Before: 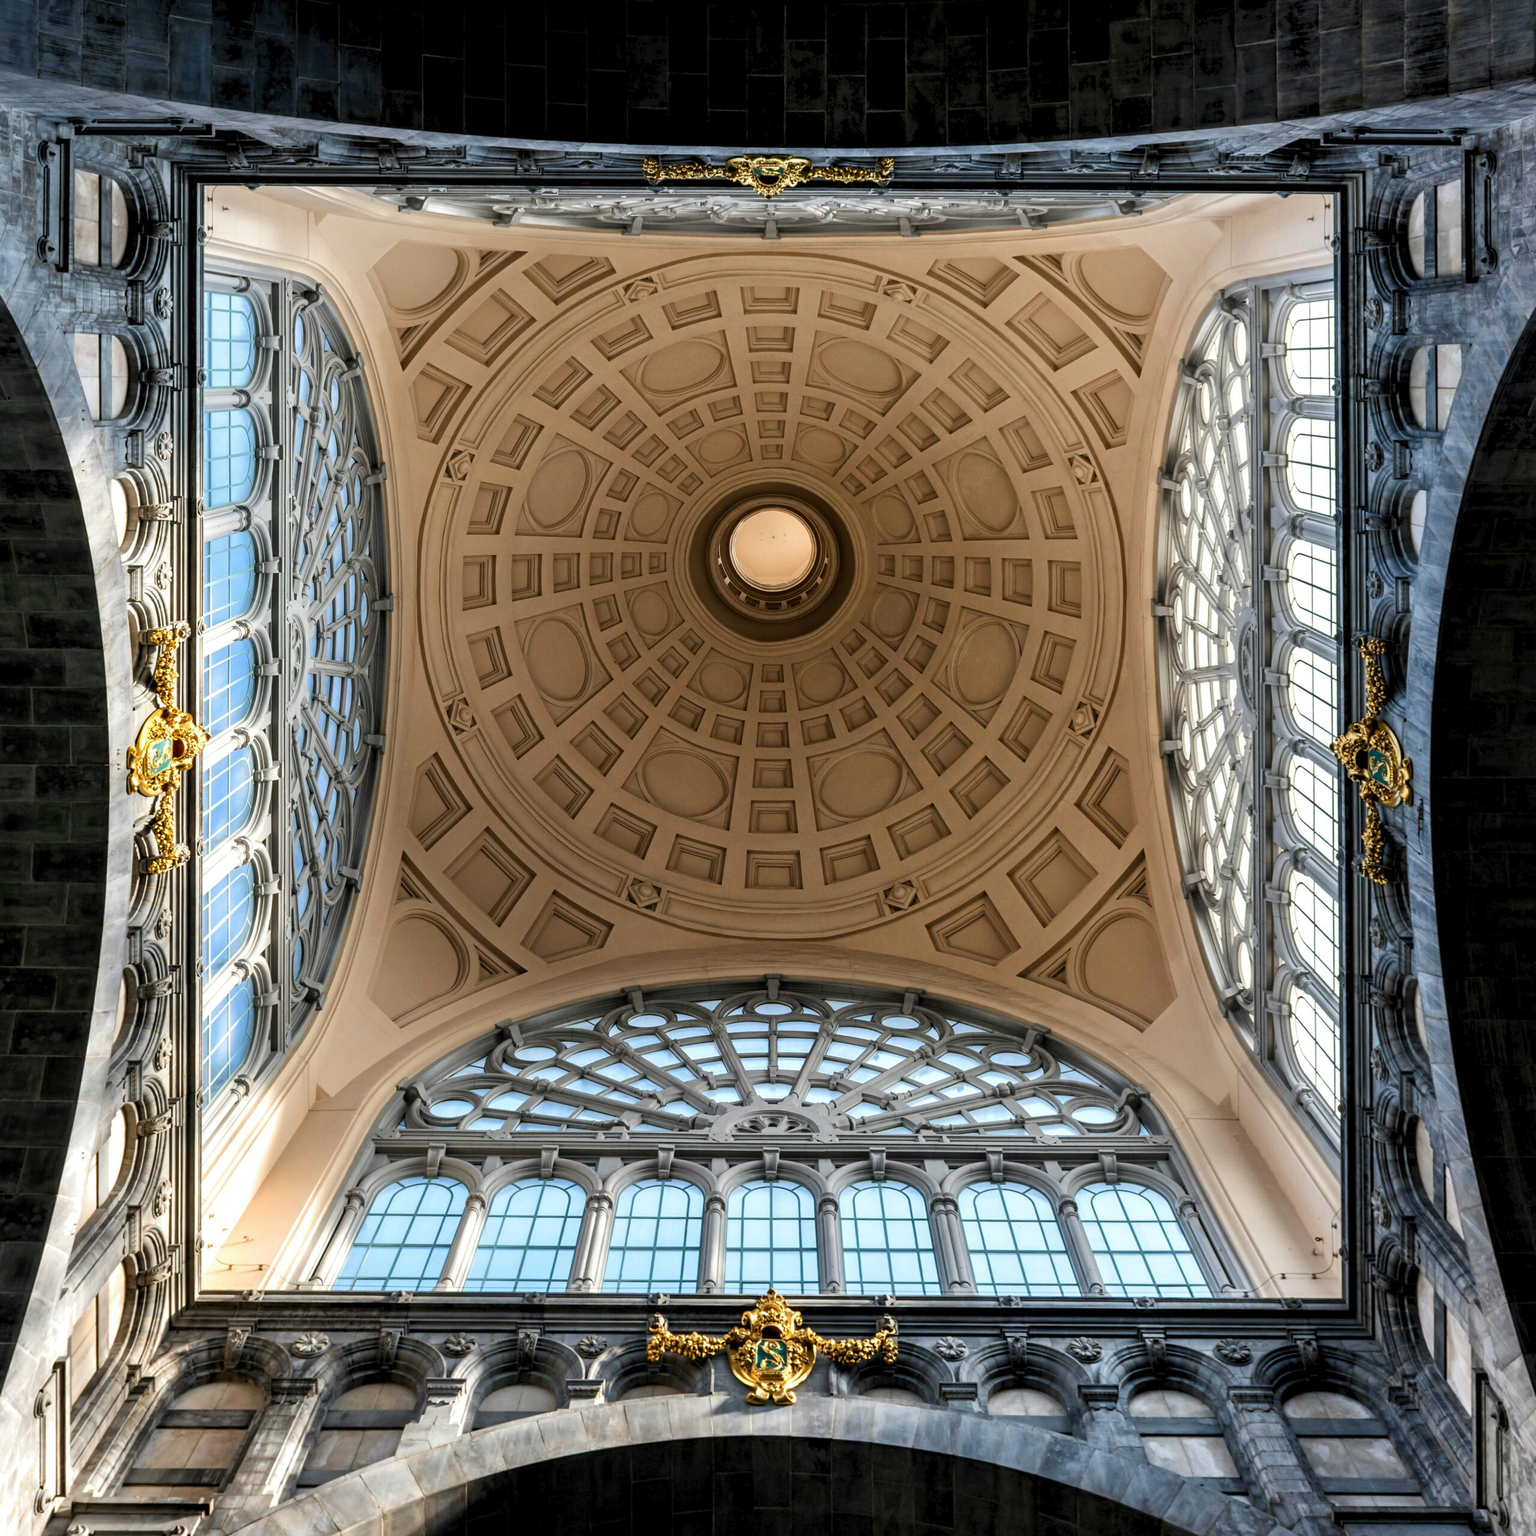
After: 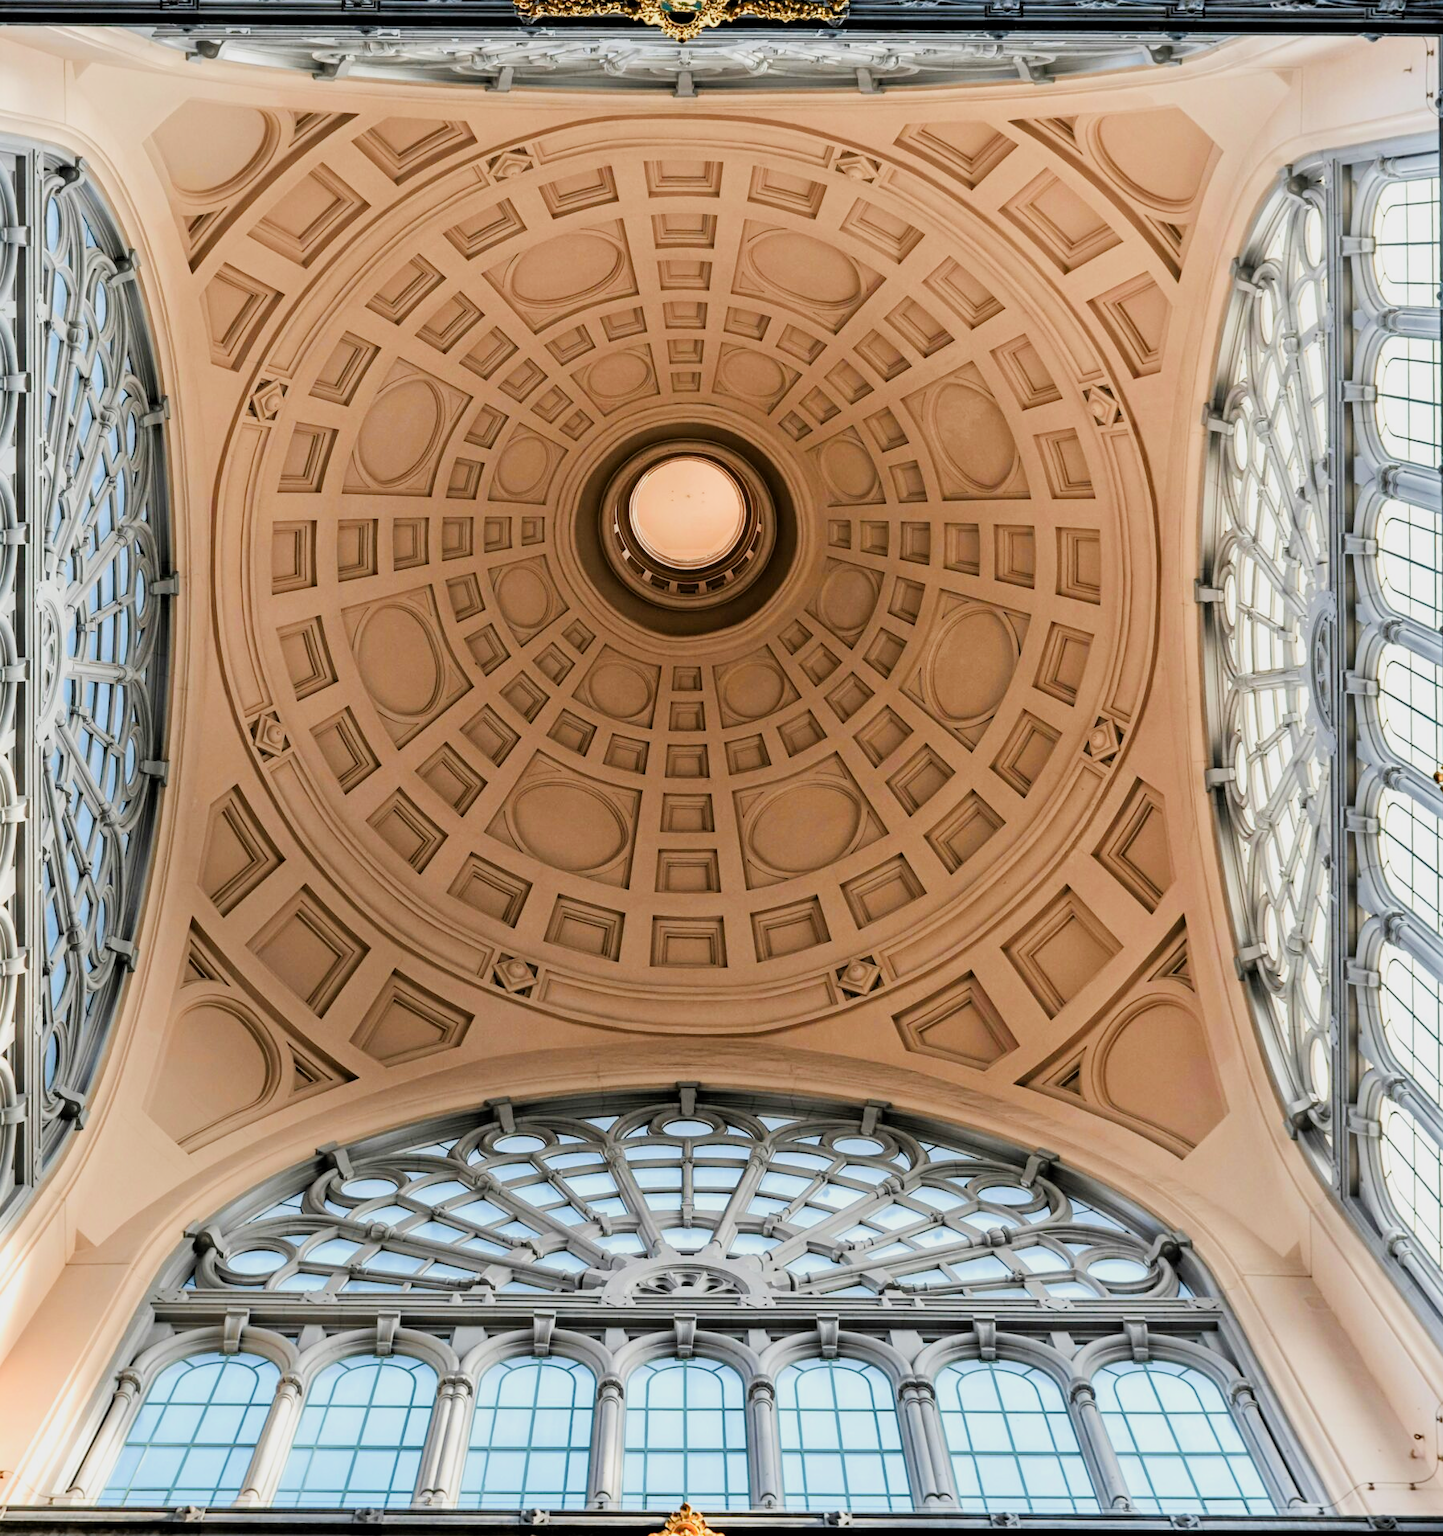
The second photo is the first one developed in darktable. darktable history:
filmic rgb: black relative exposure -7.65 EV, white relative exposure 4.56 EV, hardness 3.61
crop and rotate: left 16.927%, top 10.892%, right 12.893%, bottom 14.449%
exposure: exposure 0.77 EV, compensate exposure bias true, compensate highlight preservation false
color zones: curves: ch1 [(0.235, 0.558) (0.75, 0.5)]; ch2 [(0.25, 0.462) (0.749, 0.457)]
